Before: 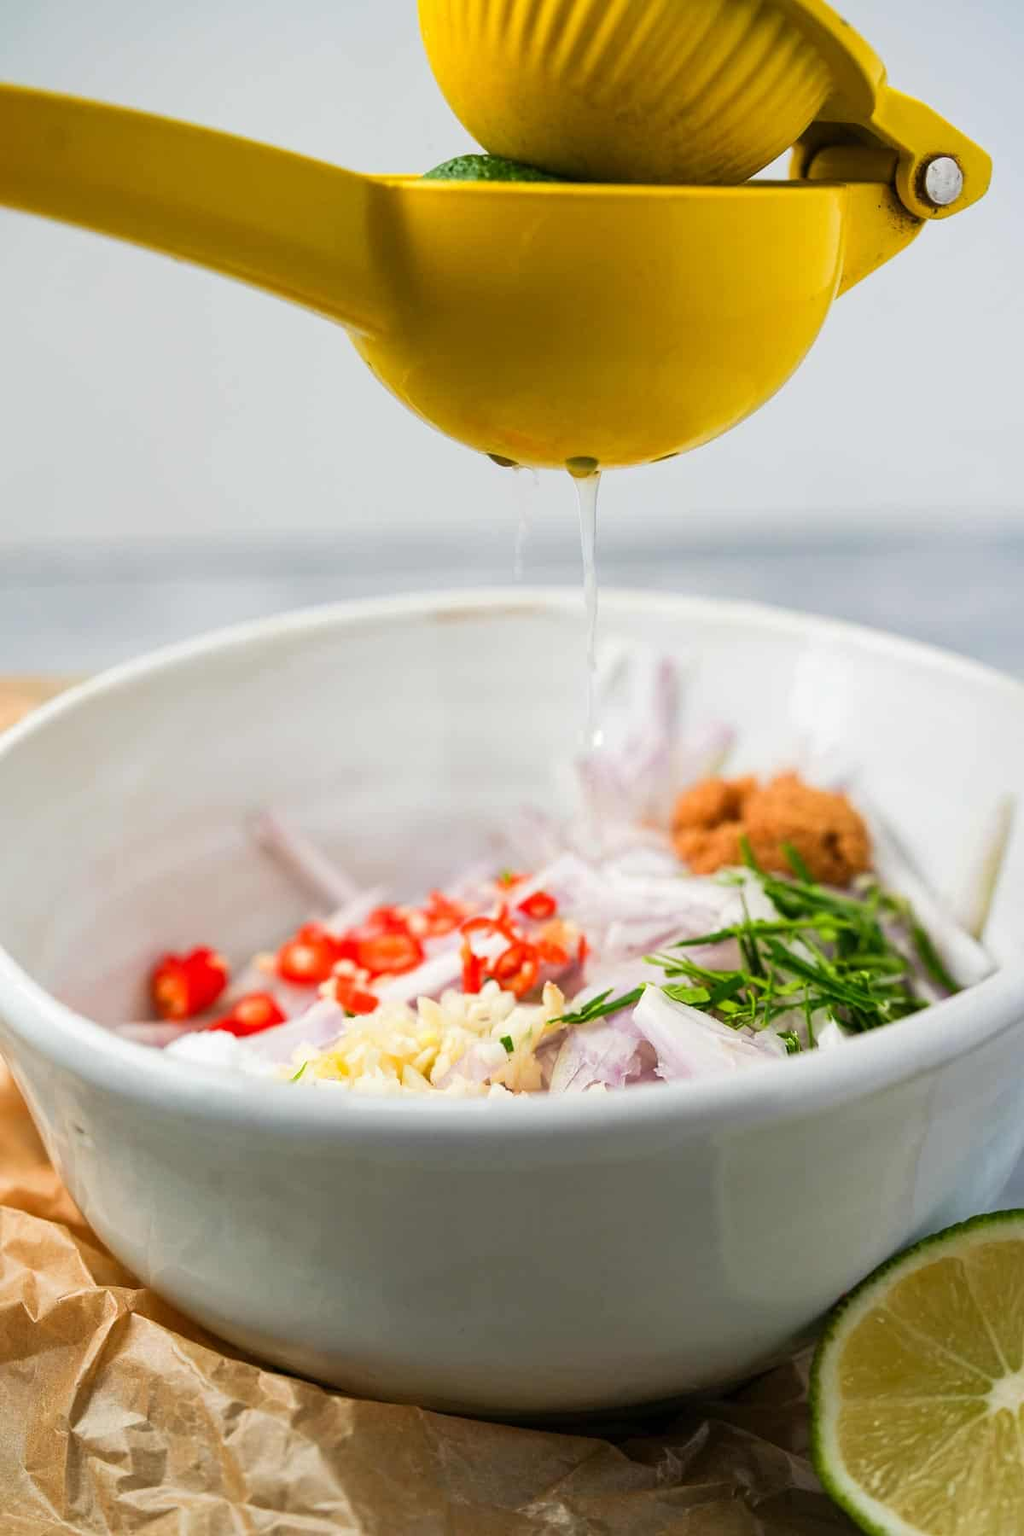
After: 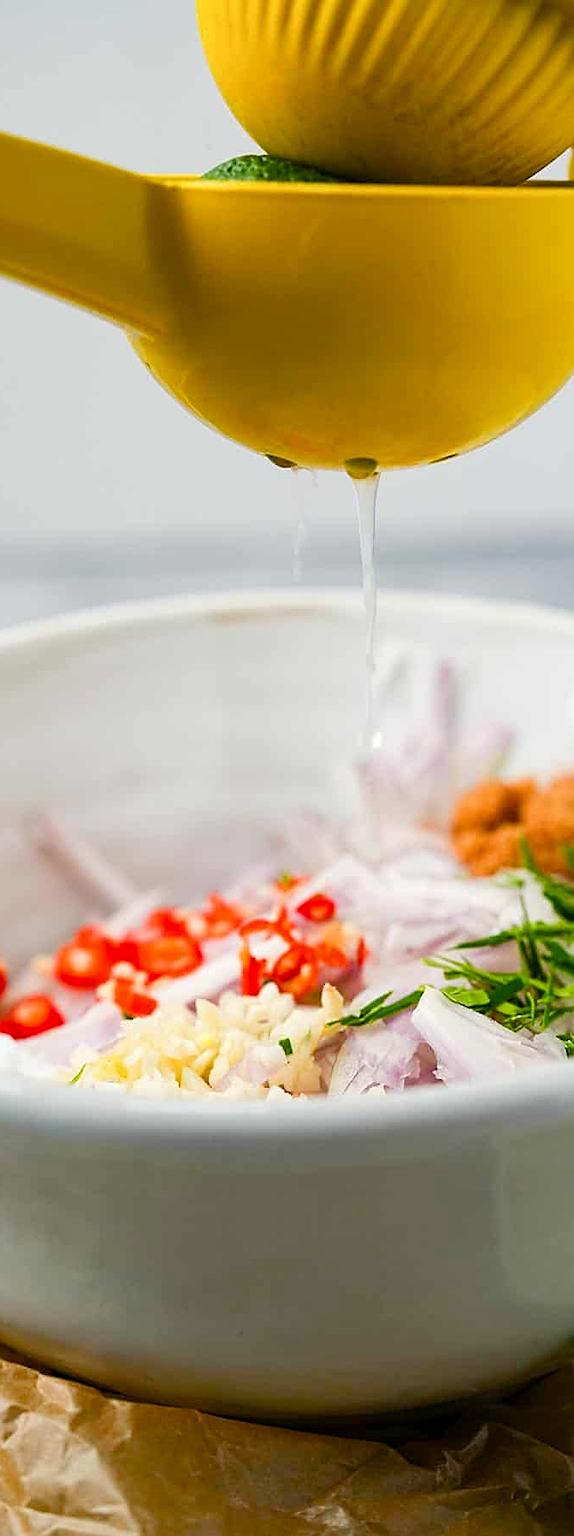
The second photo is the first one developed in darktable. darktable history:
color balance rgb: perceptual saturation grading › global saturation 20%, perceptual saturation grading › highlights -25%, perceptual saturation grading › shadows 50%
crop: left 21.674%, right 22.086%
sharpen: on, module defaults
